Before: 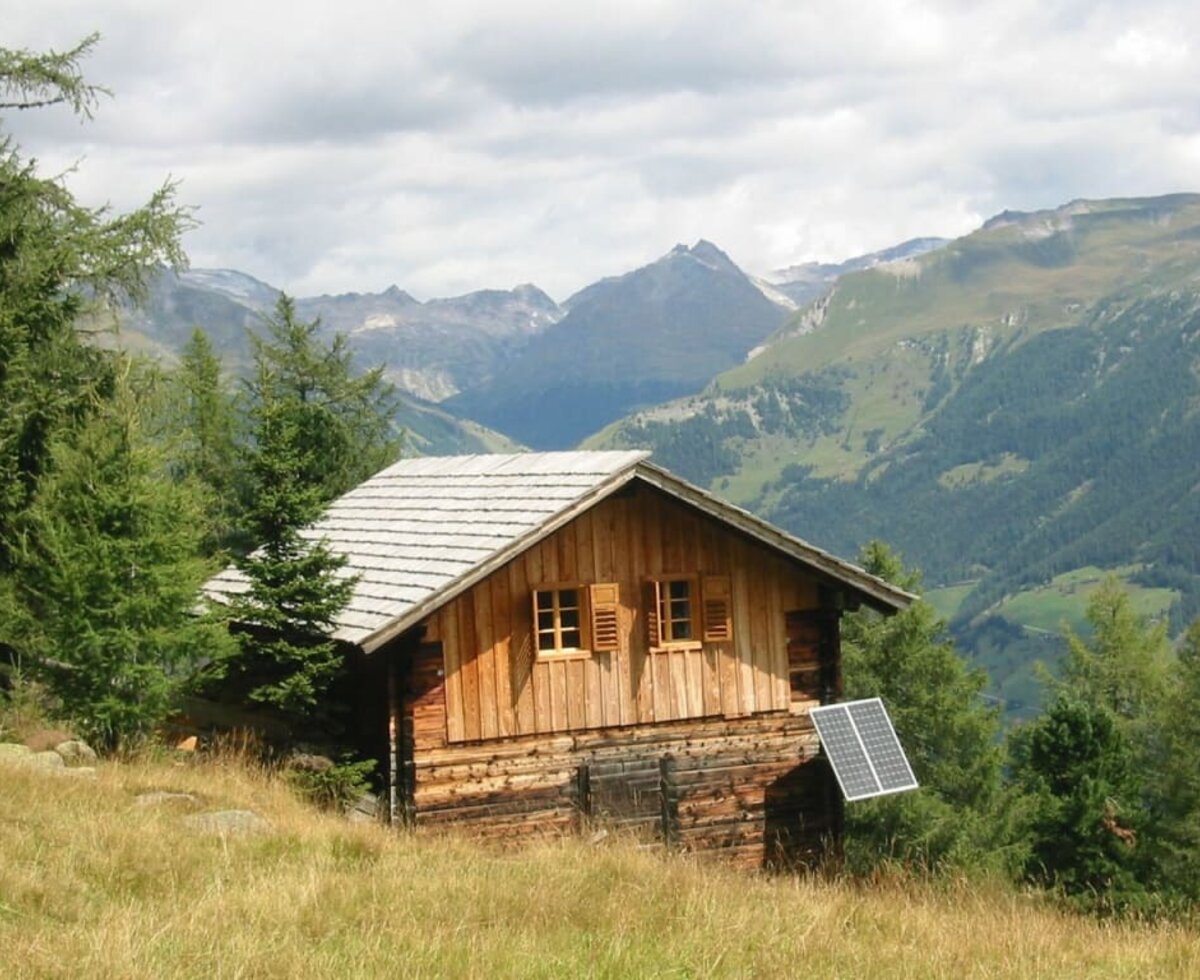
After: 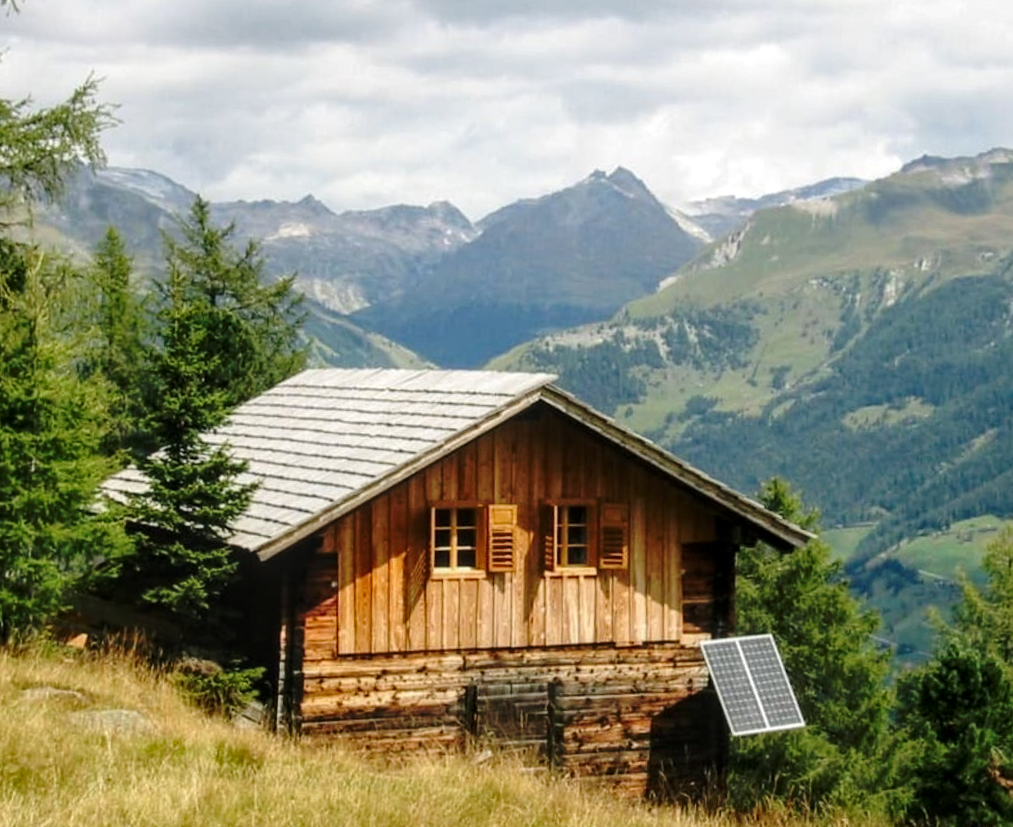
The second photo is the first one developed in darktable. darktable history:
local contrast: on, module defaults
base curve: curves: ch0 [(0, 0) (0.073, 0.04) (0.157, 0.139) (0.492, 0.492) (0.758, 0.758) (1, 1)], preserve colors none
crop and rotate: angle -3.27°, left 5.211%, top 5.211%, right 4.607%, bottom 4.607%
